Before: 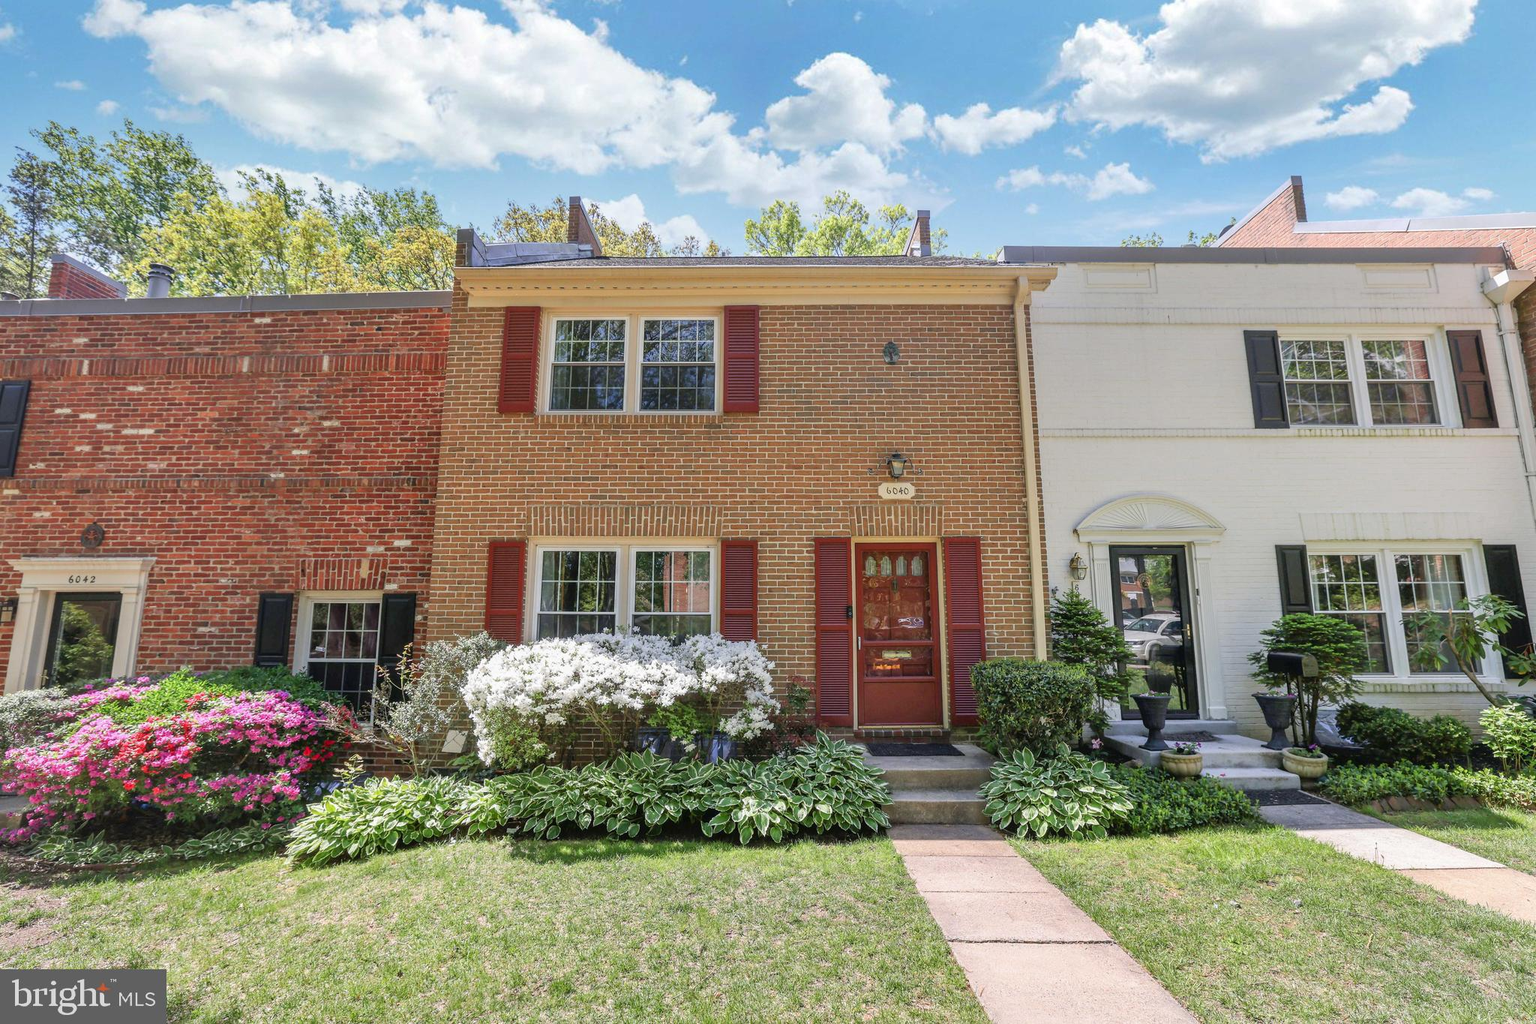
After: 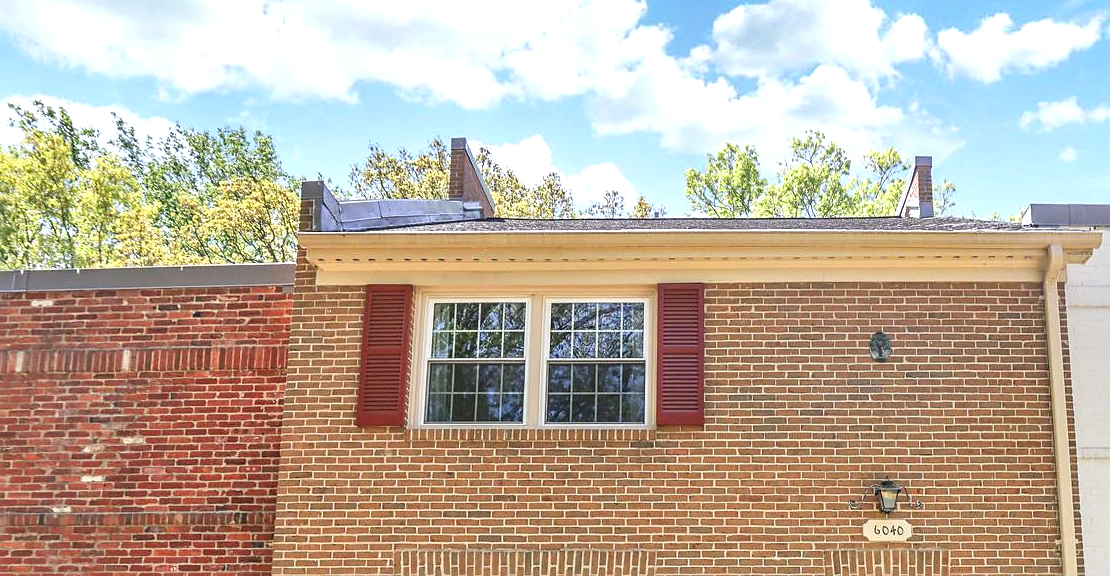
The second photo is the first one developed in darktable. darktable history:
sharpen: radius 1.894, amount 0.405, threshold 1.44
local contrast: mode bilateral grid, contrast 19, coarseness 50, detail 121%, midtone range 0.2
crop: left 15.071%, top 9.11%, right 30.697%, bottom 48.669%
exposure: black level correction -0.002, exposure 0.53 EV, compensate highlight preservation false
